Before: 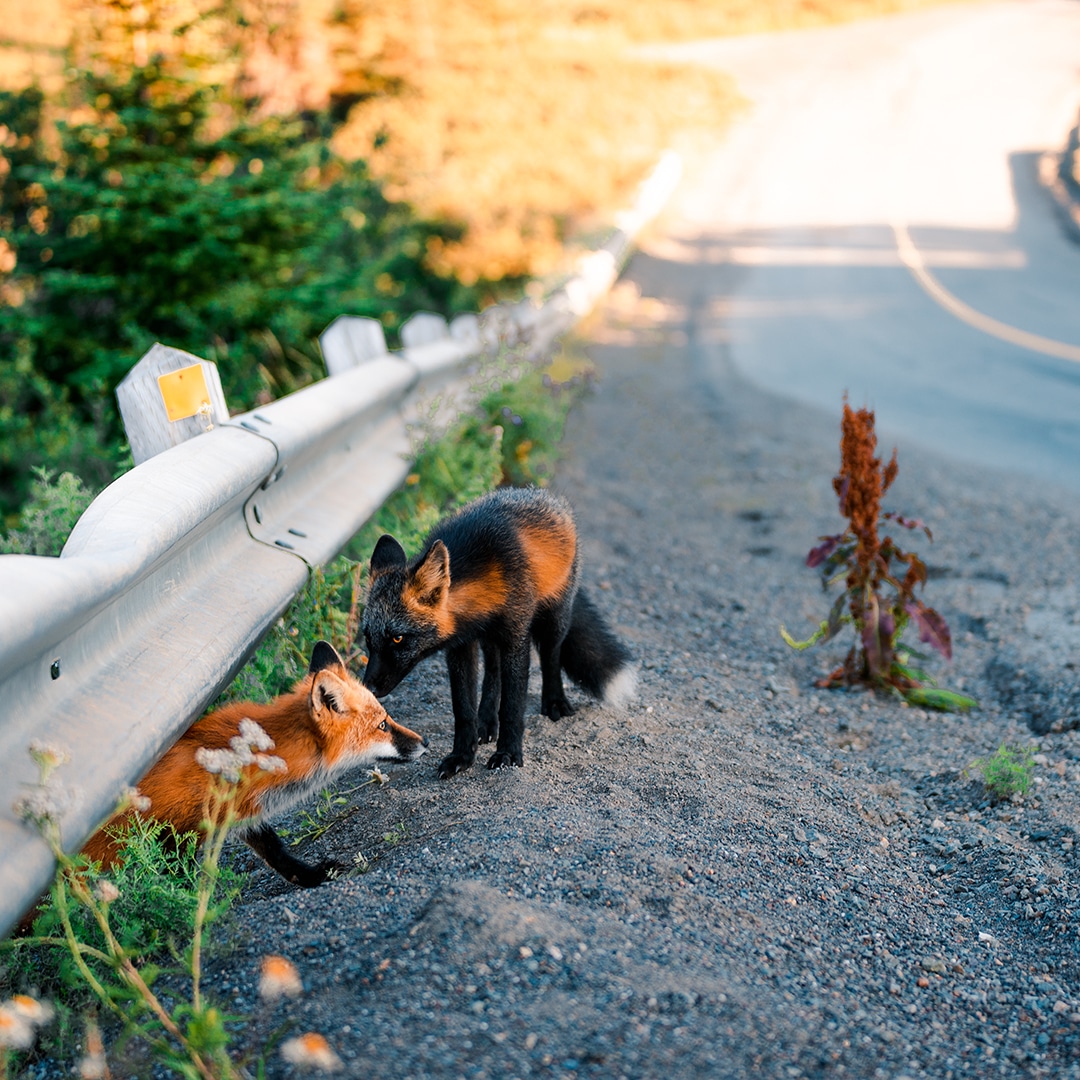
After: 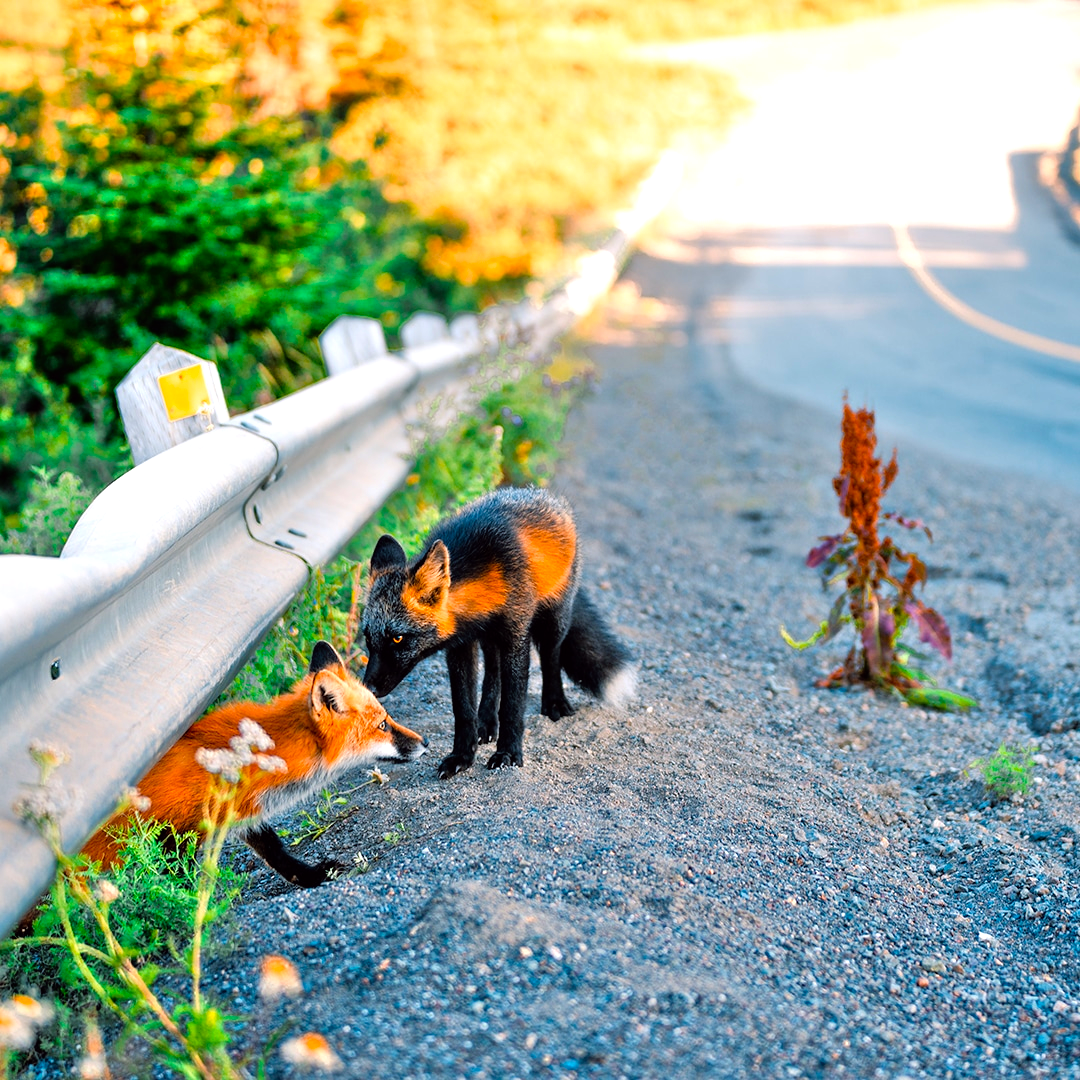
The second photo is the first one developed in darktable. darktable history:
exposure: compensate highlight preservation false
color balance: lift [1, 1.001, 0.999, 1.001], gamma [1, 1.004, 1.007, 0.993], gain [1, 0.991, 0.987, 1.013], contrast 10%, output saturation 120%
tone equalizer: -7 EV 0.15 EV, -6 EV 0.6 EV, -5 EV 1.15 EV, -4 EV 1.33 EV, -3 EV 1.15 EV, -2 EV 0.6 EV, -1 EV 0.15 EV, mask exposure compensation -0.5 EV
